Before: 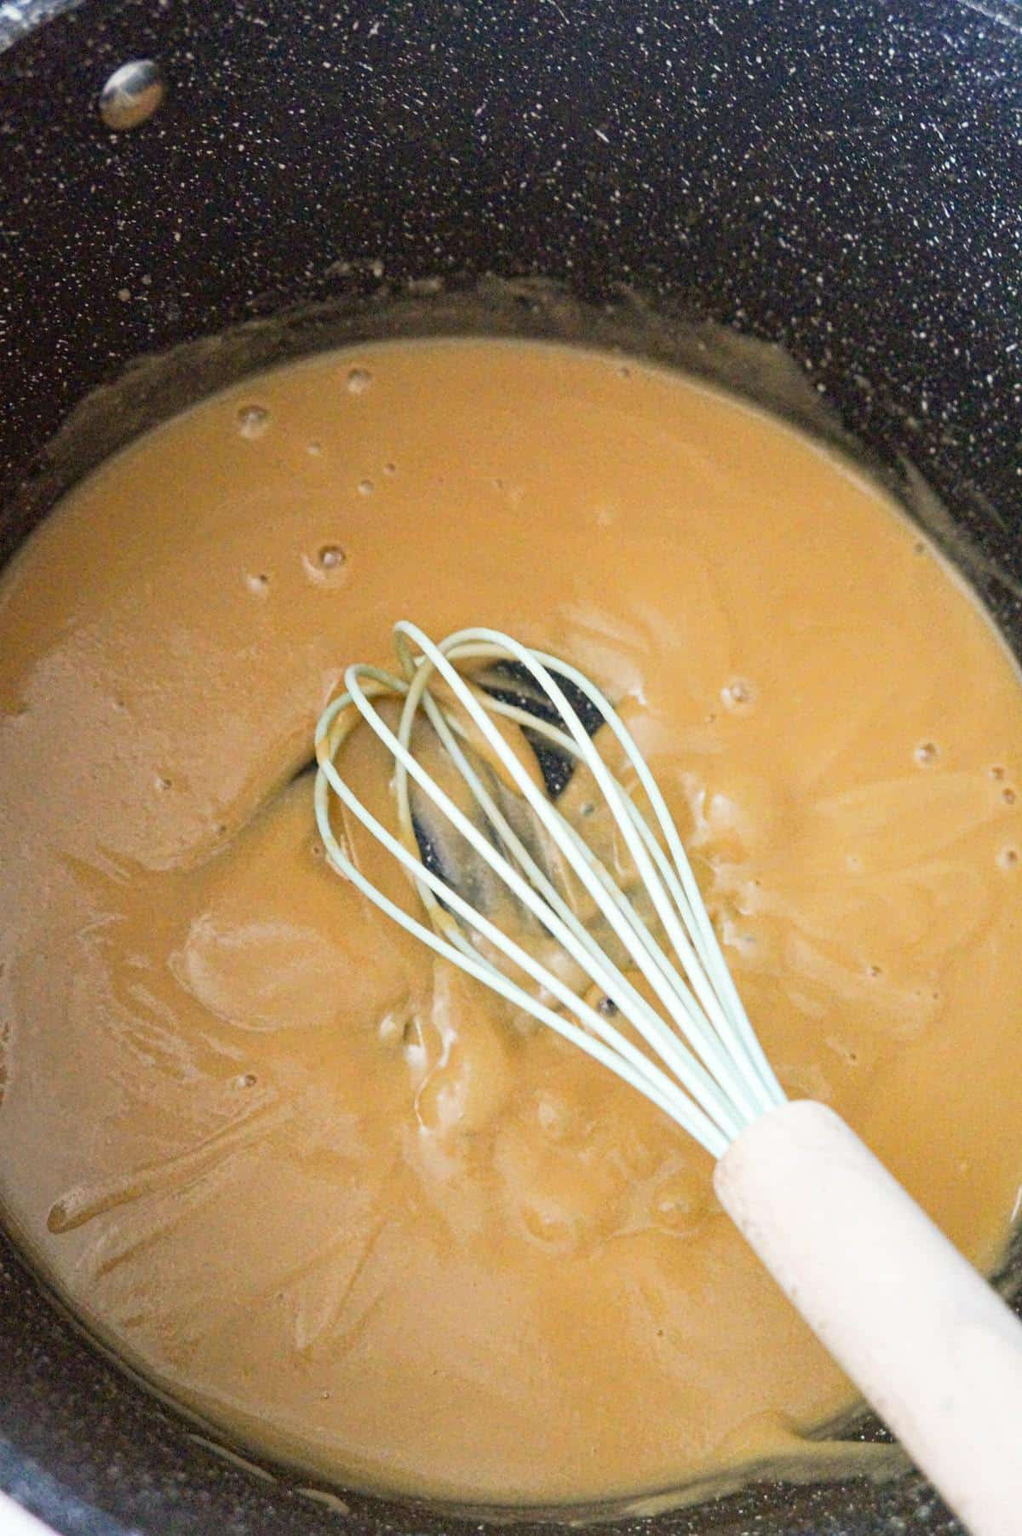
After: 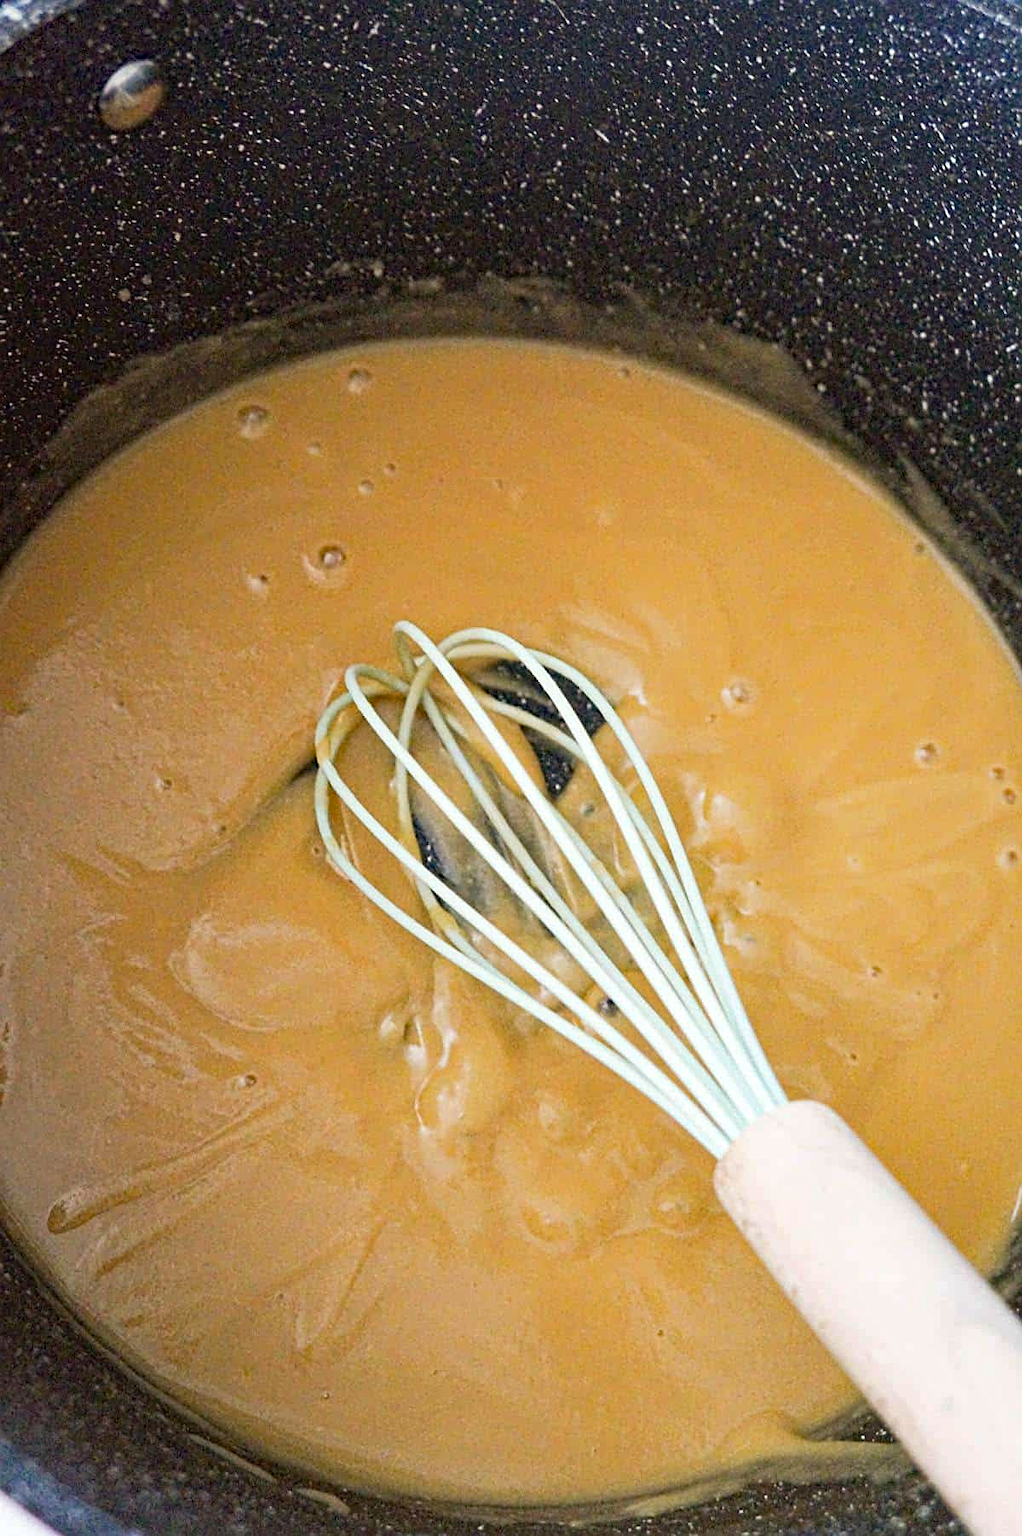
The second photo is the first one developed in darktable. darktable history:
haze removal: strength 0.29, distance 0.25, compatibility mode true, adaptive false
sharpen: on, module defaults
white balance: emerald 1
